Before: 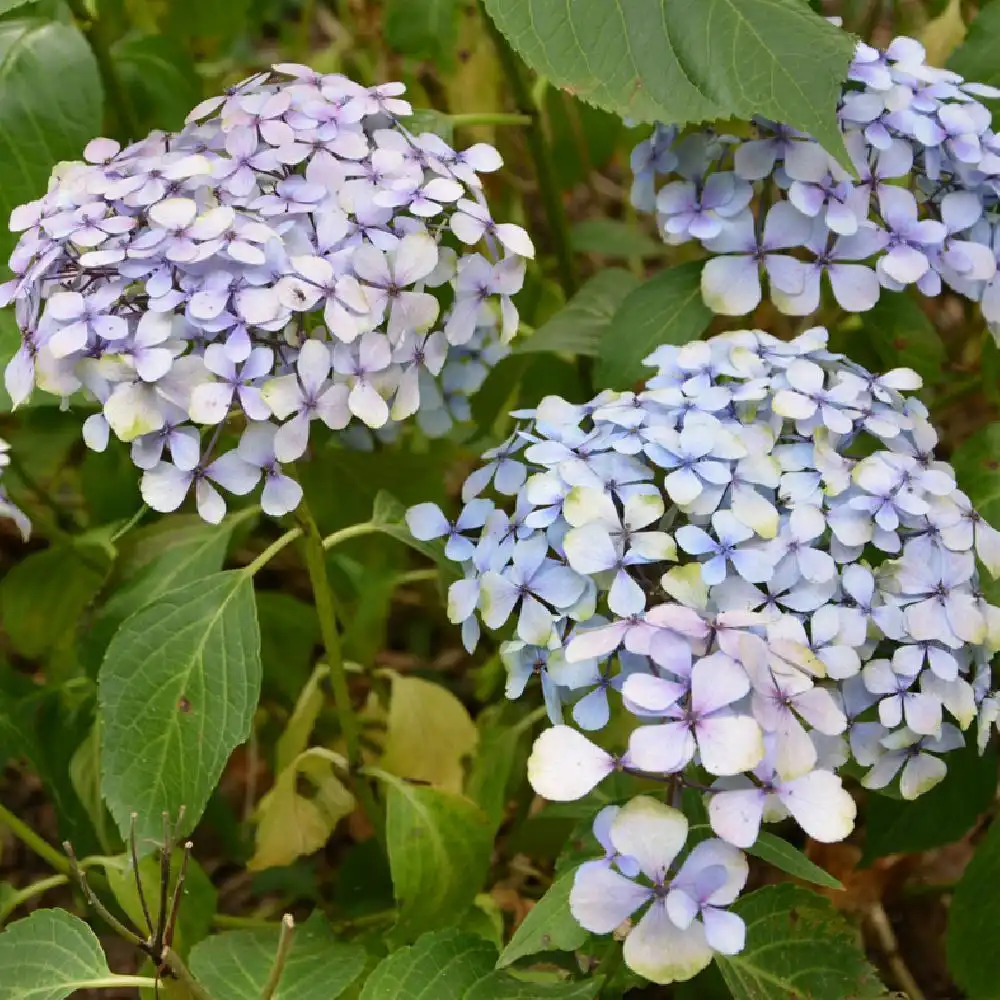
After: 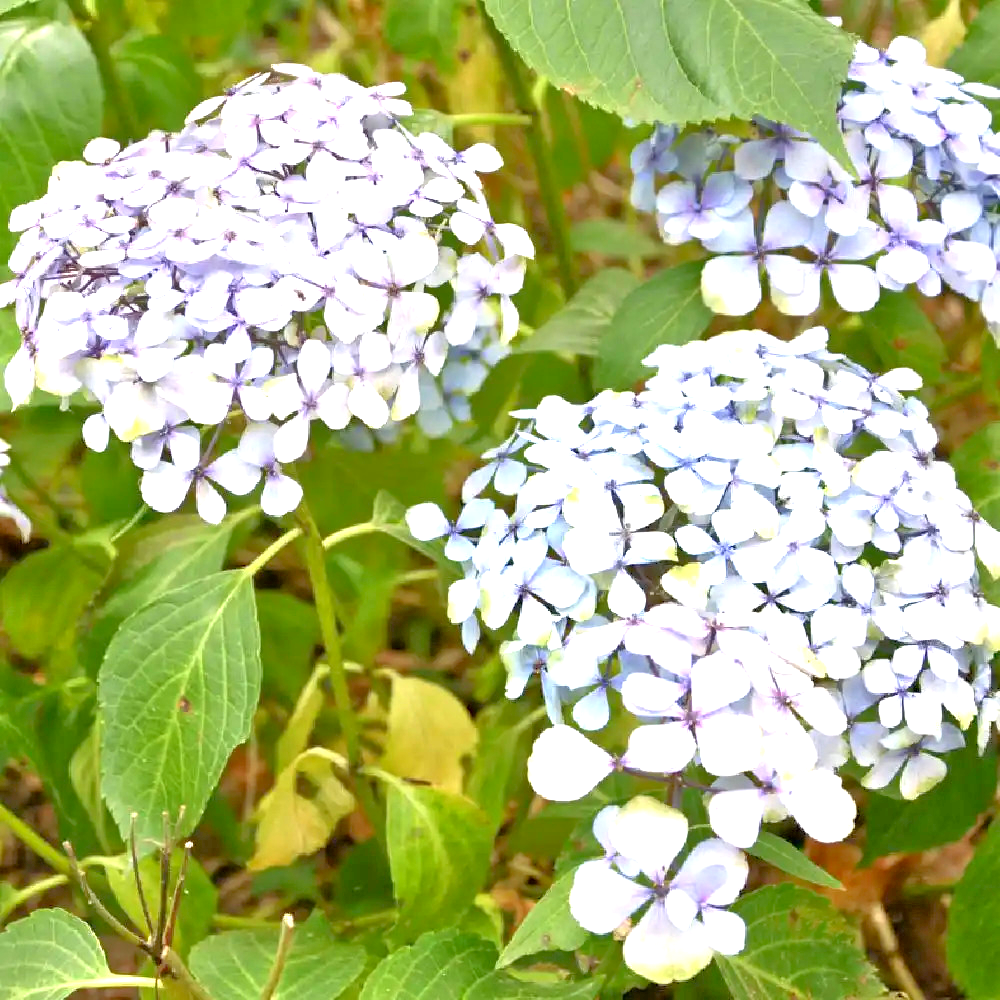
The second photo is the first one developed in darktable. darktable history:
exposure: black level correction 0.001, exposure 1.307 EV, compensate highlight preservation false
tone equalizer: -7 EV 0.15 EV, -6 EV 0.575 EV, -5 EV 1.15 EV, -4 EV 1.32 EV, -3 EV 1.12 EV, -2 EV 0.6 EV, -1 EV 0.157 EV
